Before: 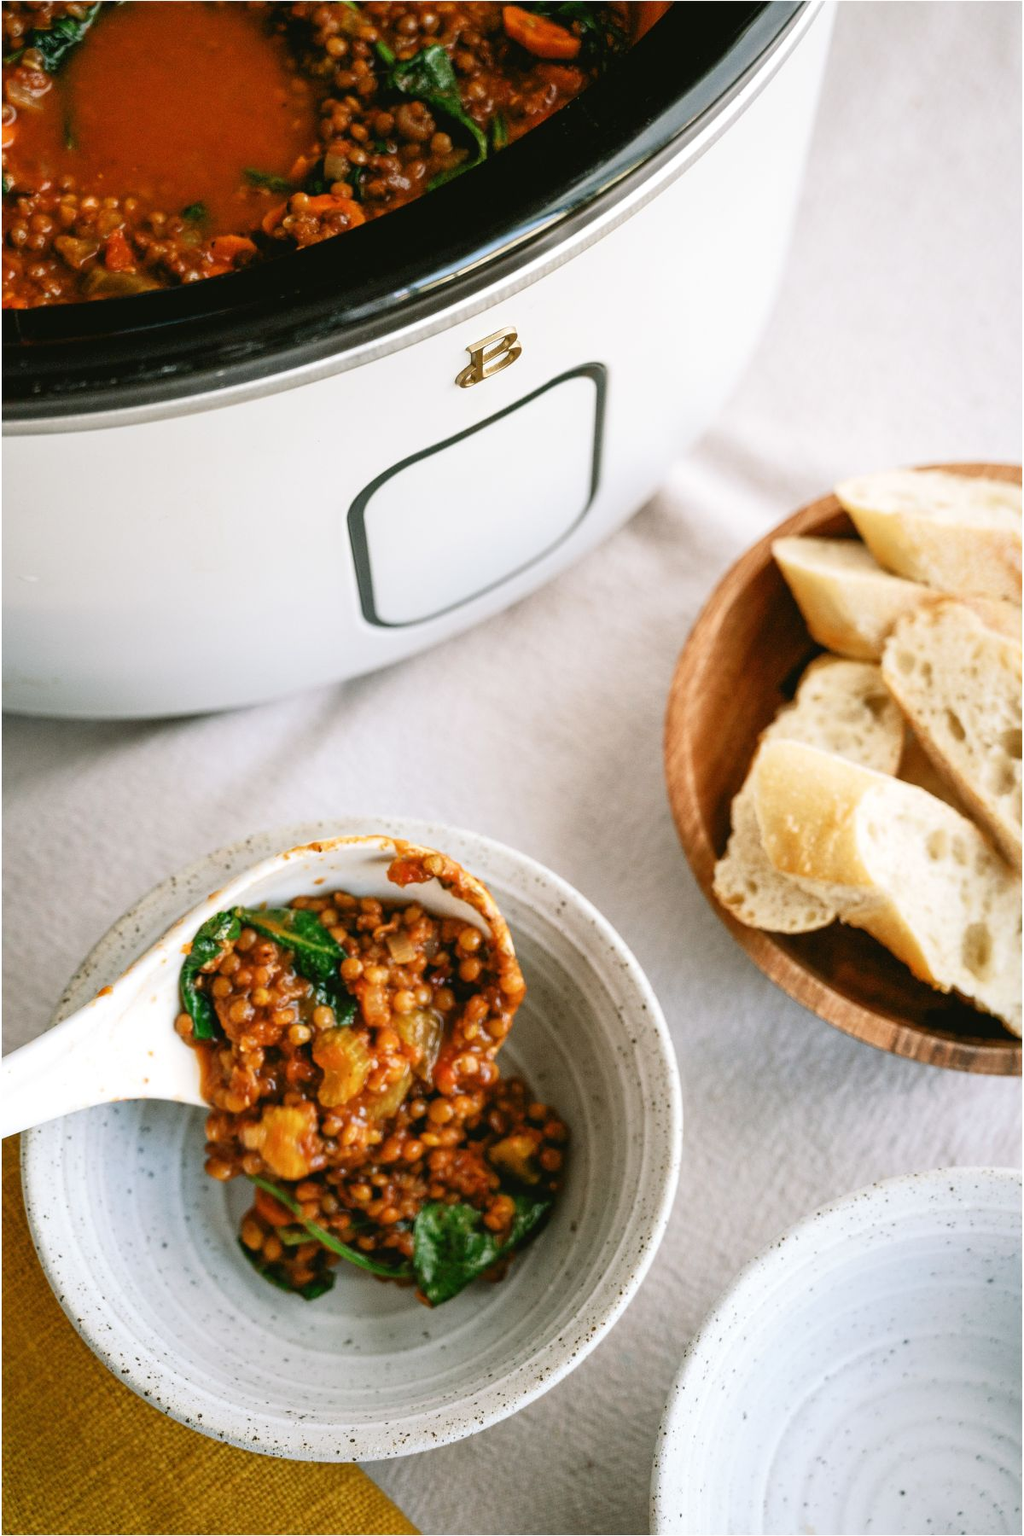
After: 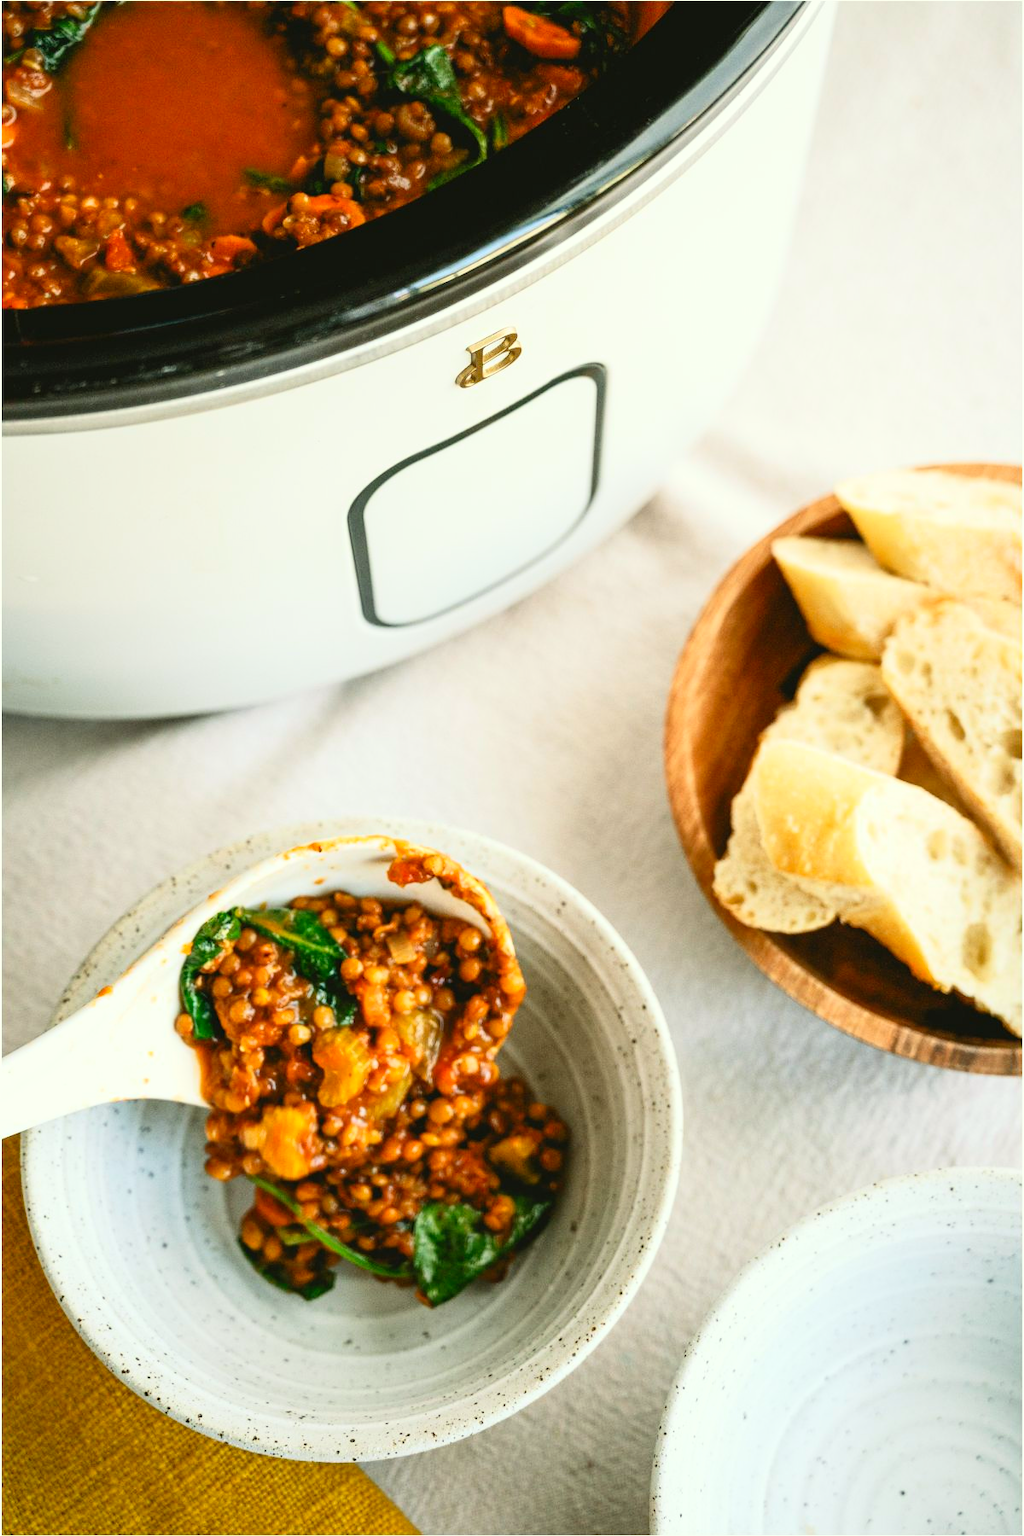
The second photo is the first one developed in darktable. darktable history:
contrast brightness saturation: contrast 0.2, brightness 0.16, saturation 0.22
color correction: highlights a* -4.28, highlights b* 6.53
